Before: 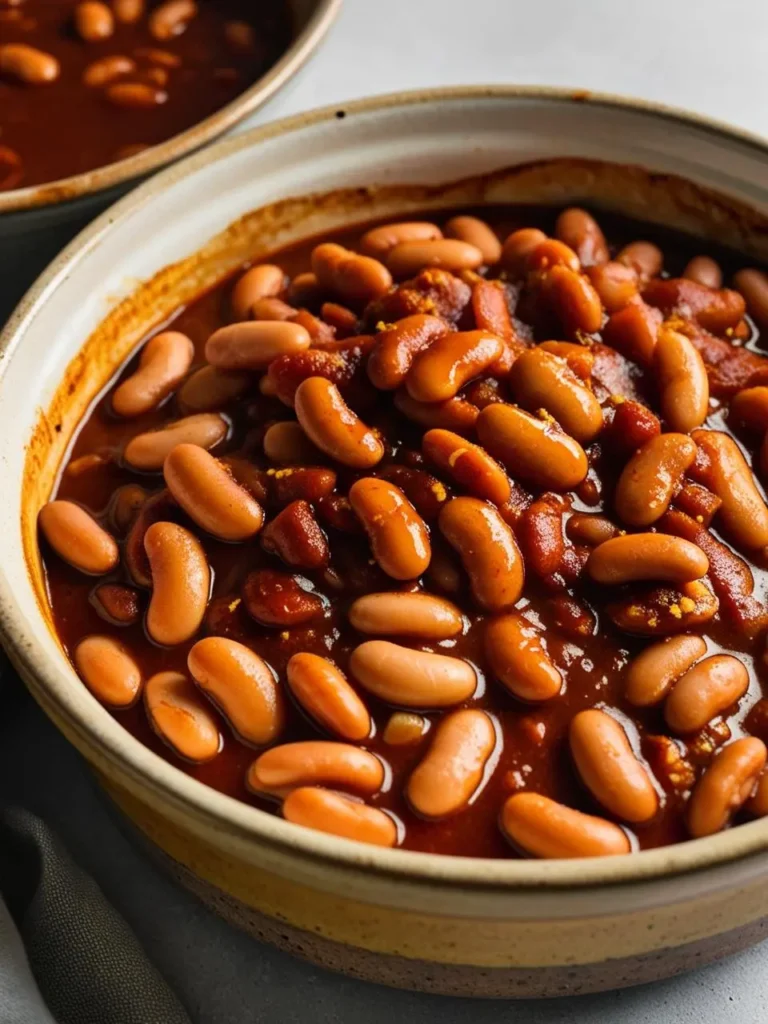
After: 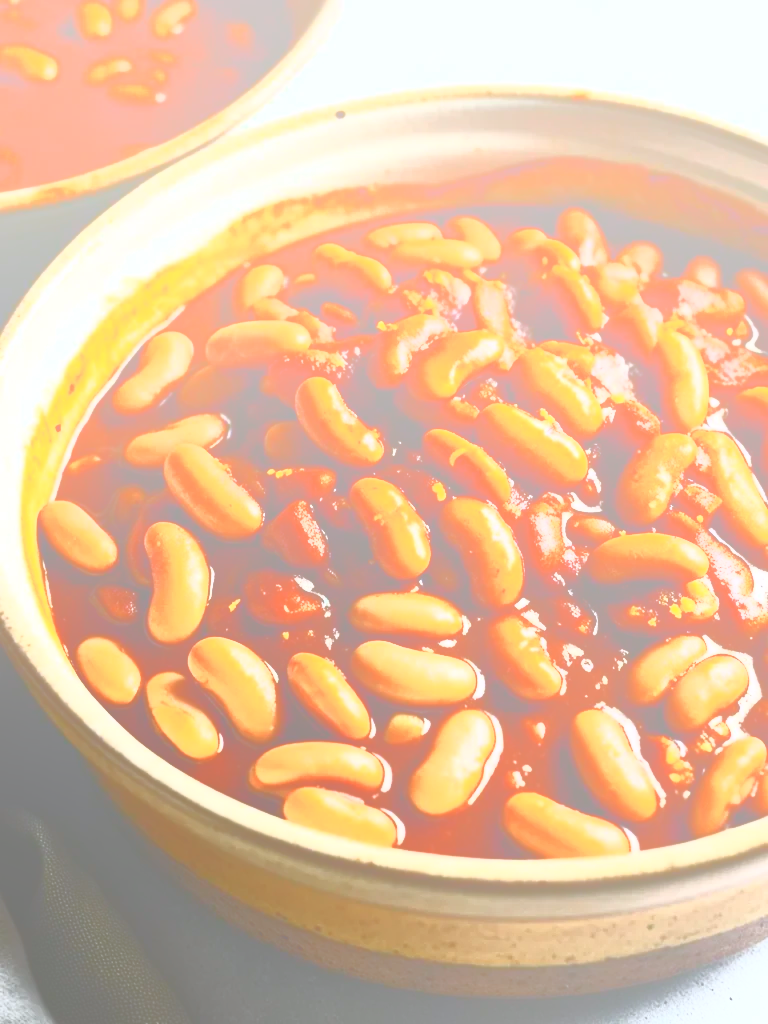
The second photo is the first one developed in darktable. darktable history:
white balance: red 0.974, blue 1.044
color correction: highlights a* -0.182, highlights b* -0.124
bloom: size 70%, threshold 25%, strength 70%
contrast brightness saturation: contrast 0.93, brightness 0.2
exposure: exposure 0.375 EV, compensate highlight preservation false
